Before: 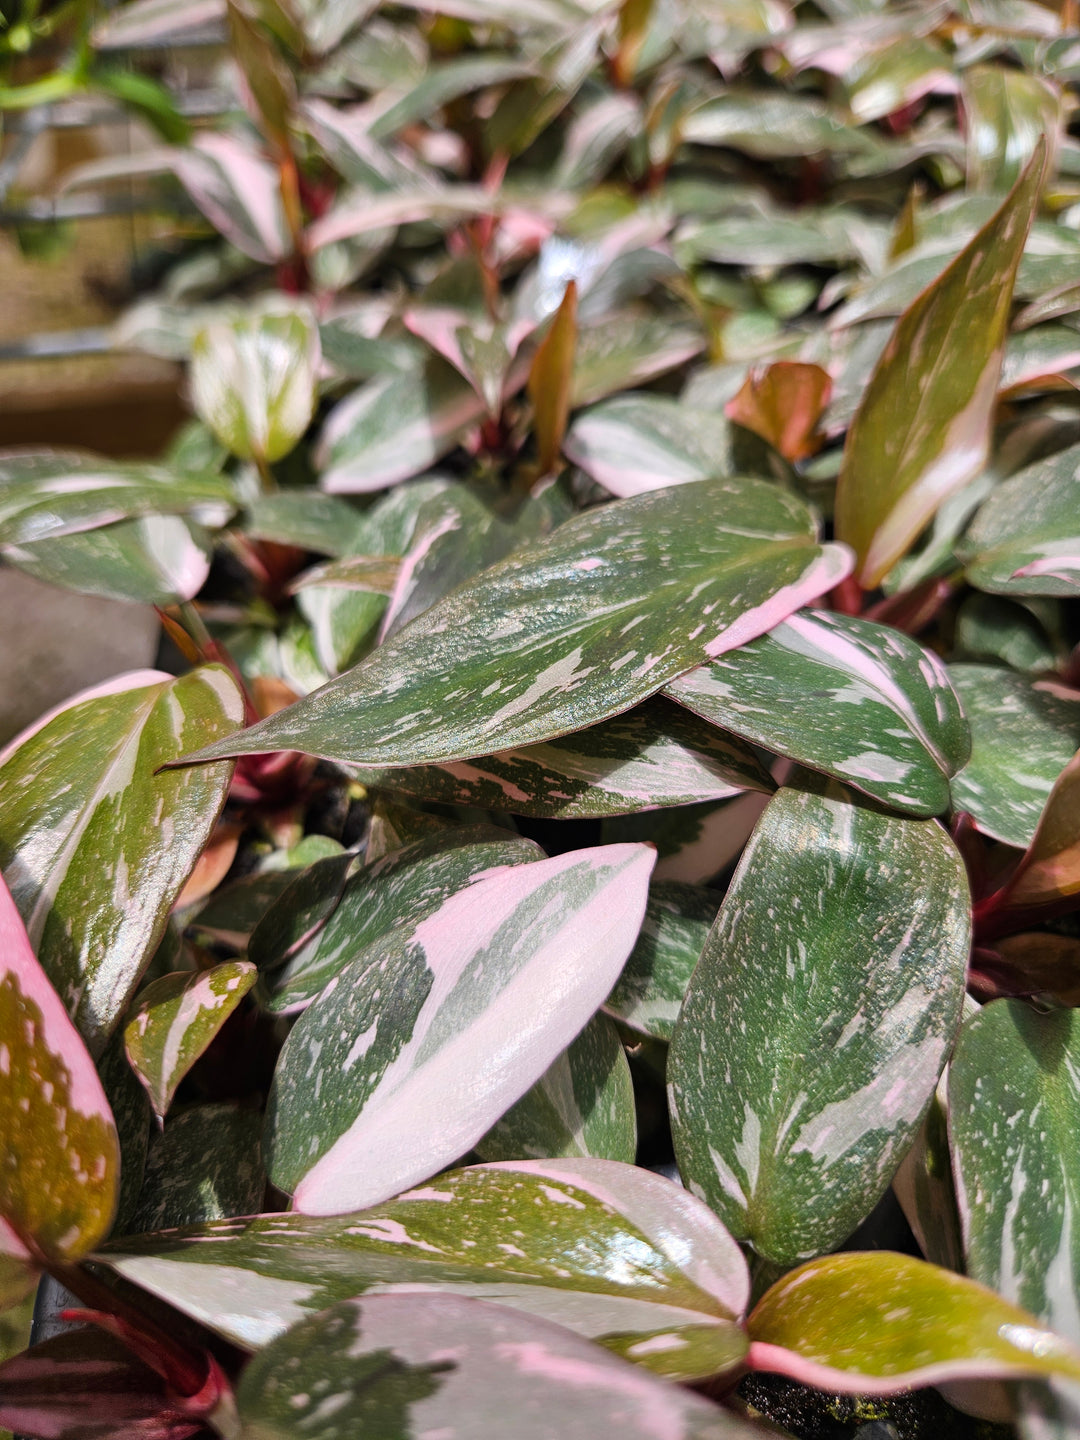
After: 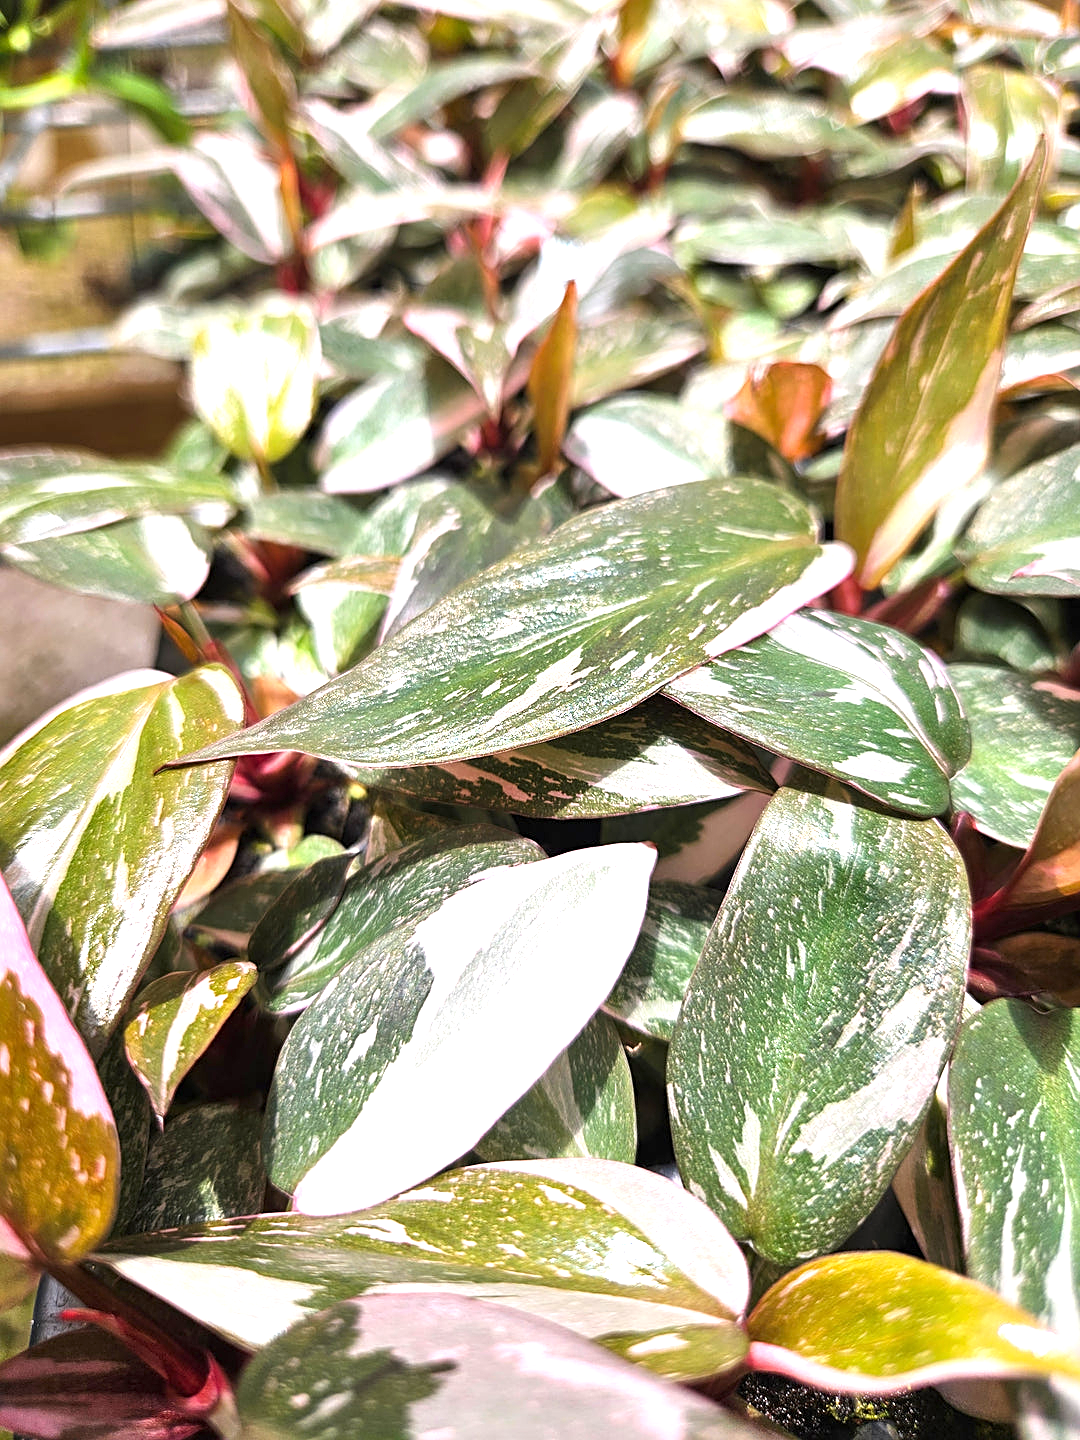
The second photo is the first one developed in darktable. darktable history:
sharpen: on, module defaults
exposure: exposure 1.137 EV, compensate highlight preservation false
